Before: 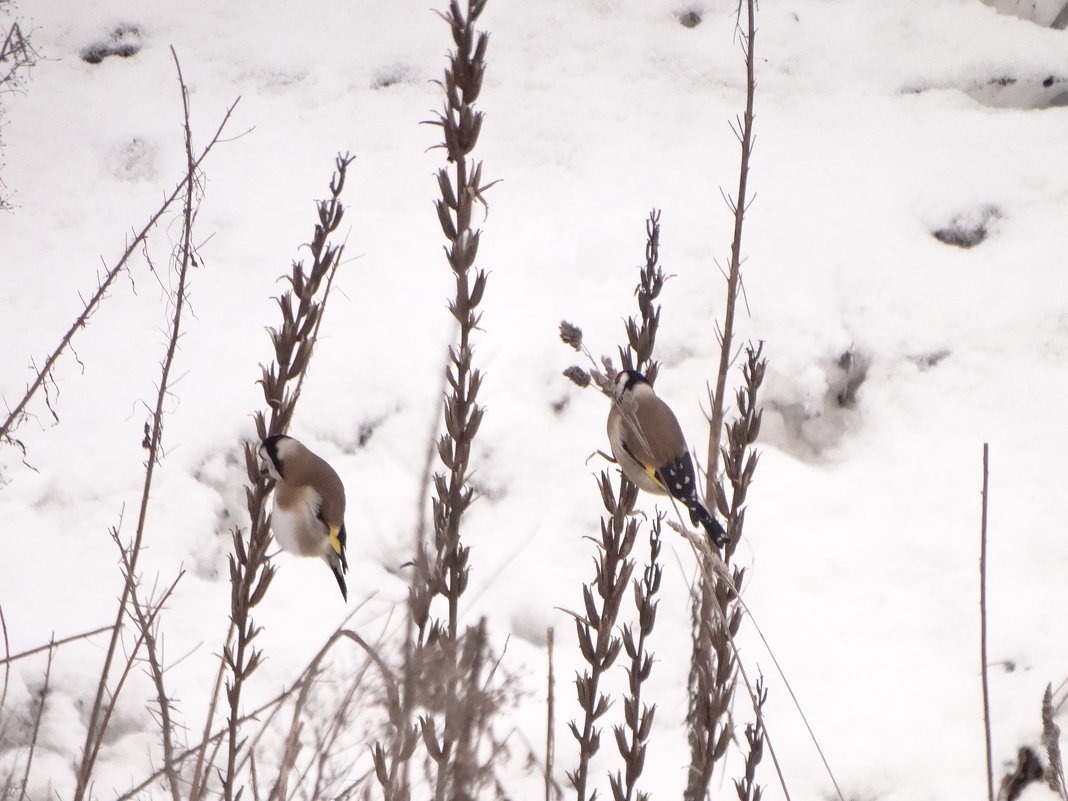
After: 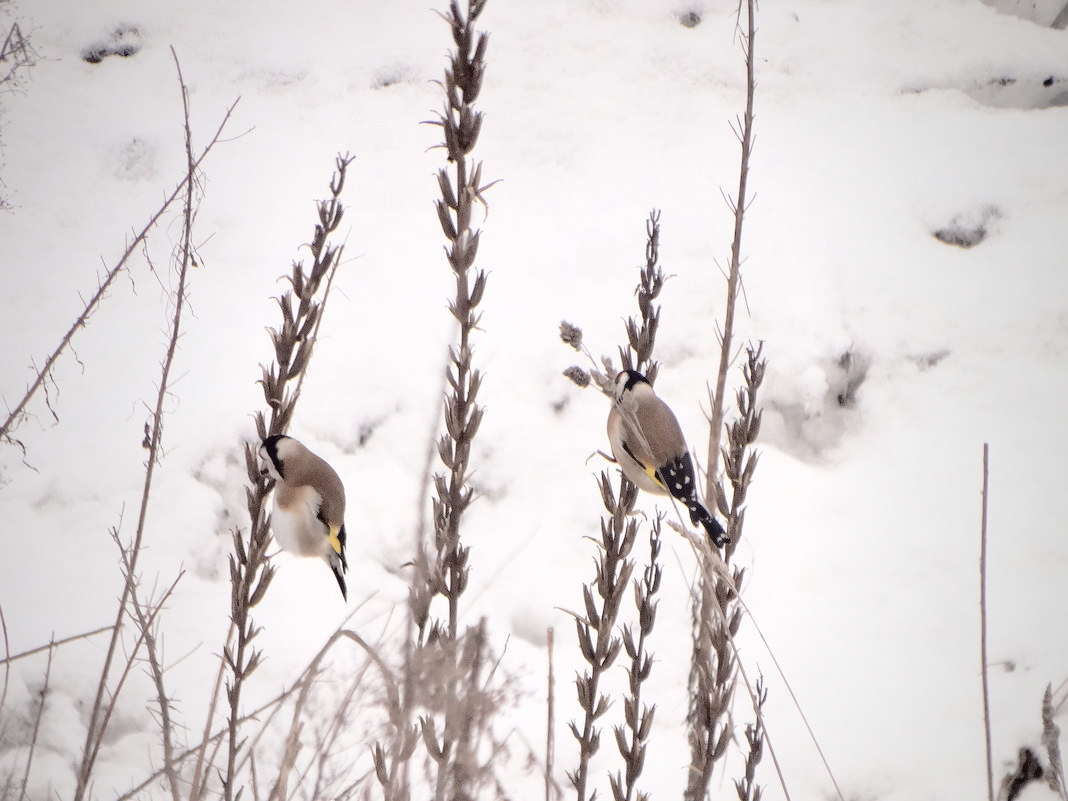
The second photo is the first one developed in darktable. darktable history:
vignetting: fall-off start 72.04%, fall-off radius 108.48%, brightness -0.426, saturation -0.206, width/height ratio 0.724
tone curve: curves: ch0 [(0, 0) (0.003, 0.013) (0.011, 0.012) (0.025, 0.011) (0.044, 0.016) (0.069, 0.029) (0.1, 0.045) (0.136, 0.074) (0.177, 0.123) (0.224, 0.207) (0.277, 0.313) (0.335, 0.414) (0.399, 0.509) (0.468, 0.599) (0.543, 0.663) (0.623, 0.728) (0.709, 0.79) (0.801, 0.854) (0.898, 0.925) (1, 1)], color space Lab, independent channels, preserve colors none
